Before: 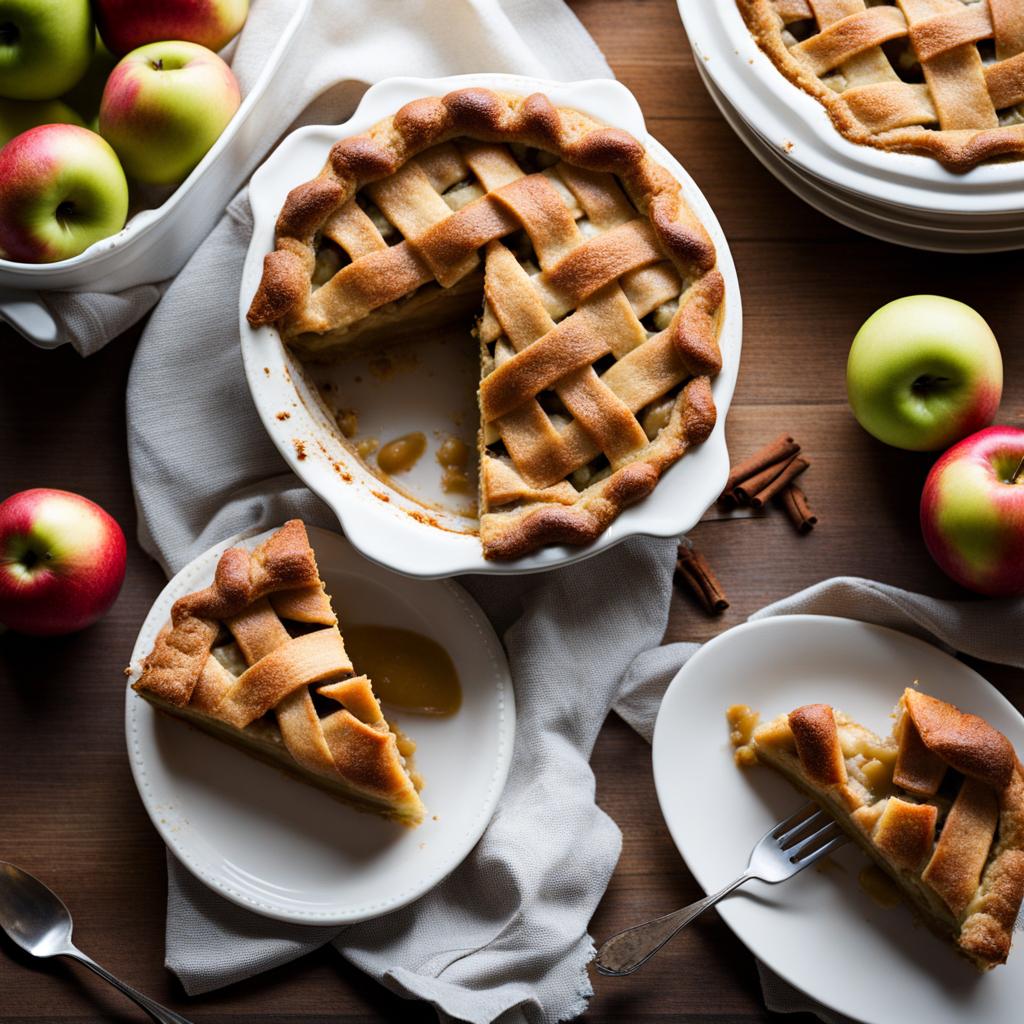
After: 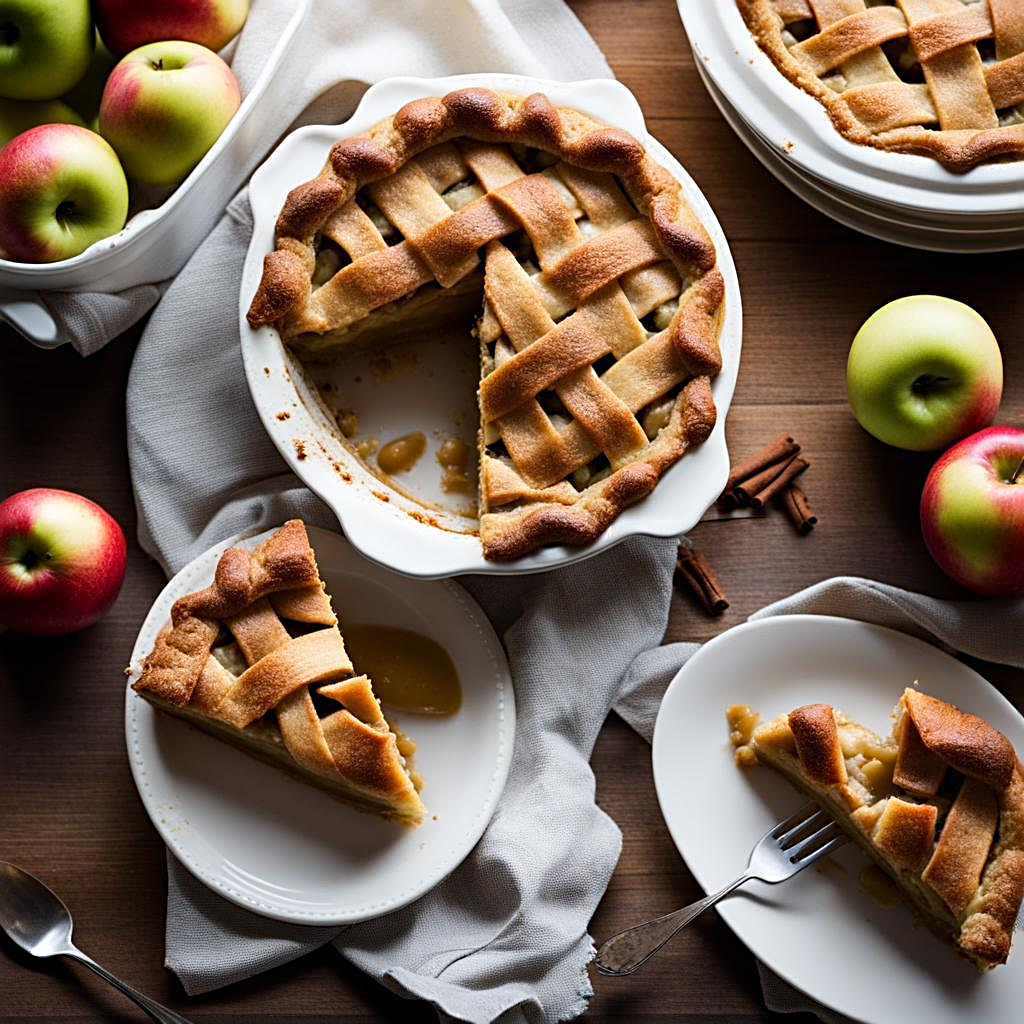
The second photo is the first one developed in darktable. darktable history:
sharpen: radius 2.776
